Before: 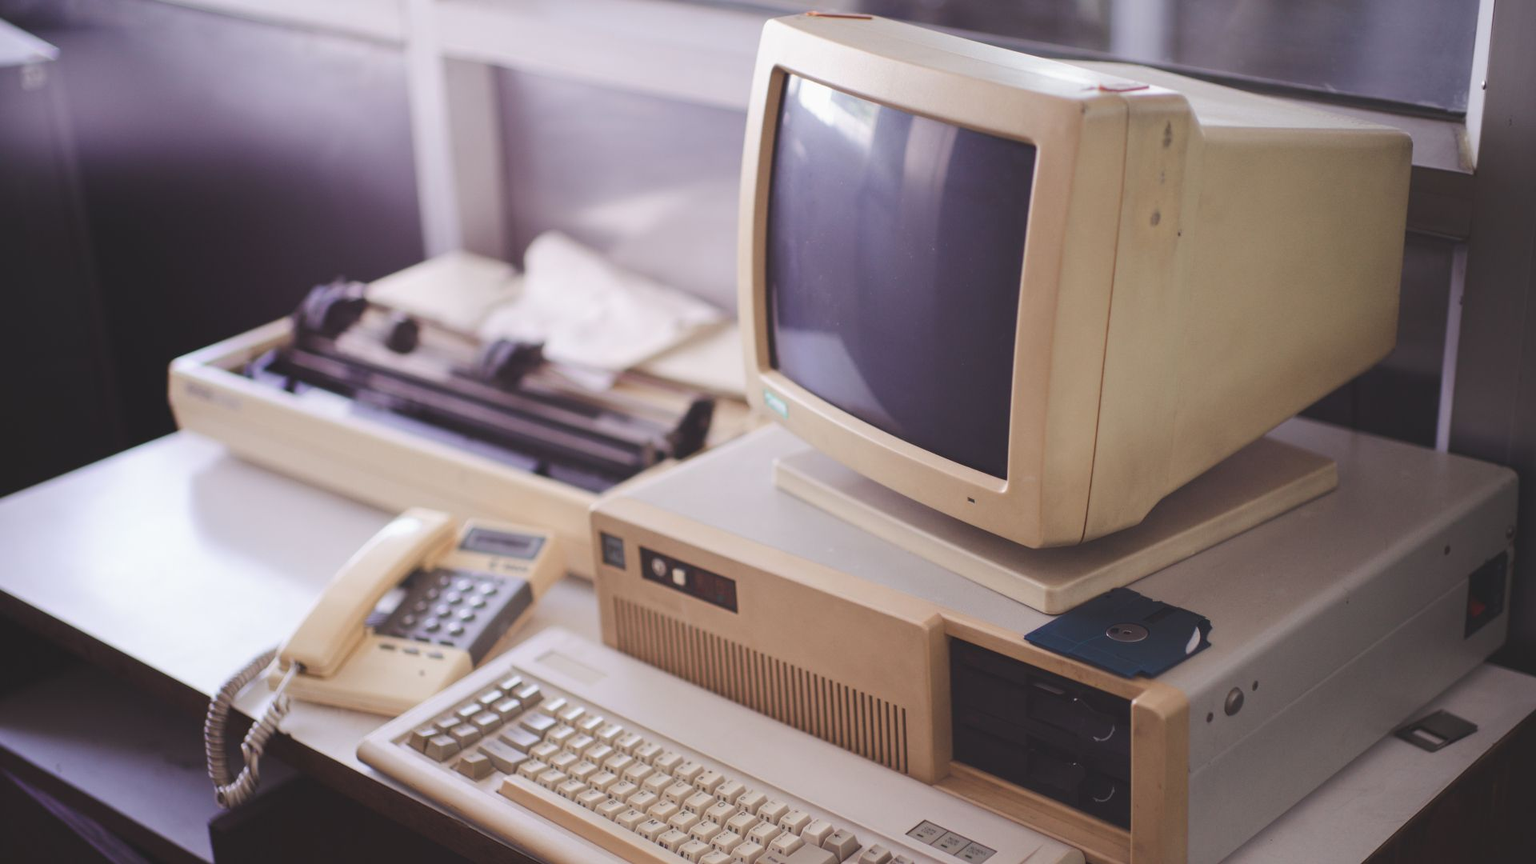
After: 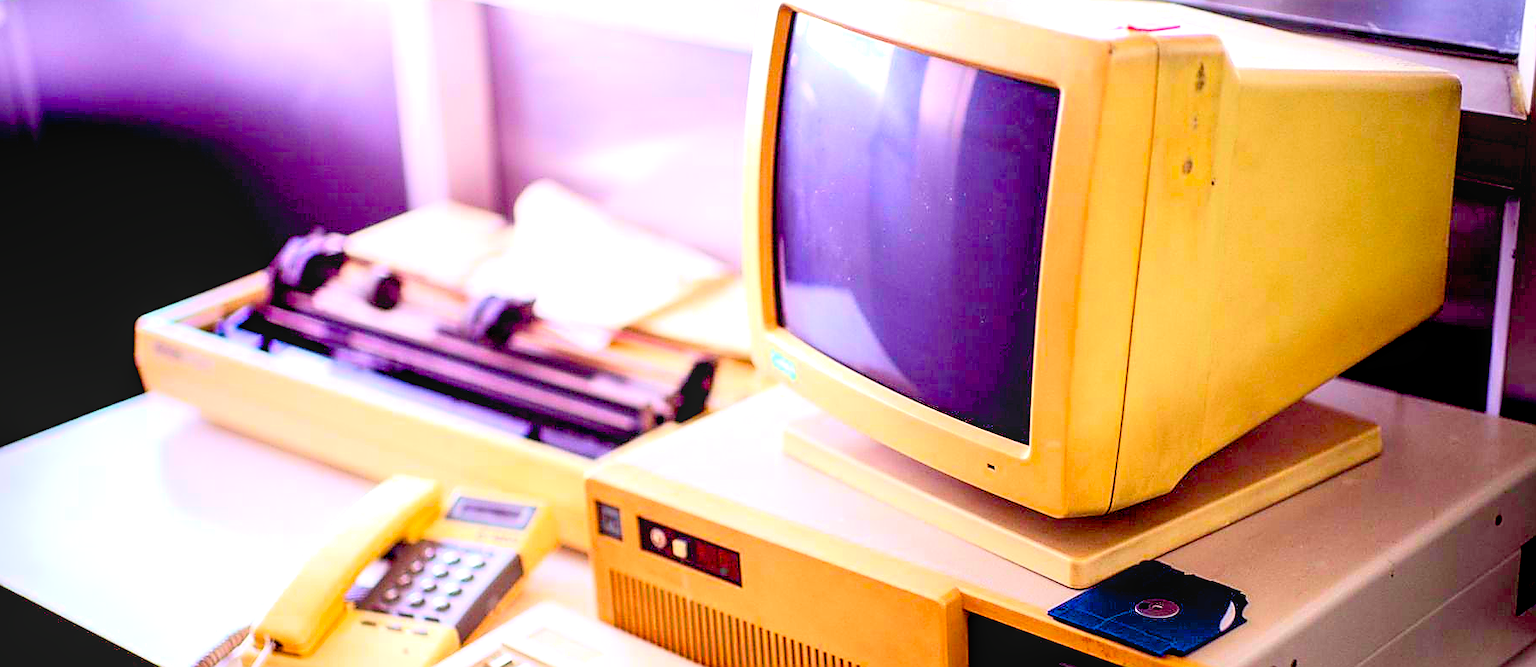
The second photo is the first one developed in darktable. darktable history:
local contrast: on, module defaults
exposure: black level correction 0.035, exposure 0.9 EV, compensate highlight preservation false
sharpen: radius 1.4, amount 1.25, threshold 0.7
color balance rgb: linear chroma grading › global chroma 15%, perceptual saturation grading › global saturation 30%
contrast brightness saturation: contrast 0.2, brightness 0.2, saturation 0.8
color contrast: green-magenta contrast 0.96
crop: left 2.737%, top 7.287%, right 3.421%, bottom 20.179%
color correction: highlights a* -2.68, highlights b* 2.57
